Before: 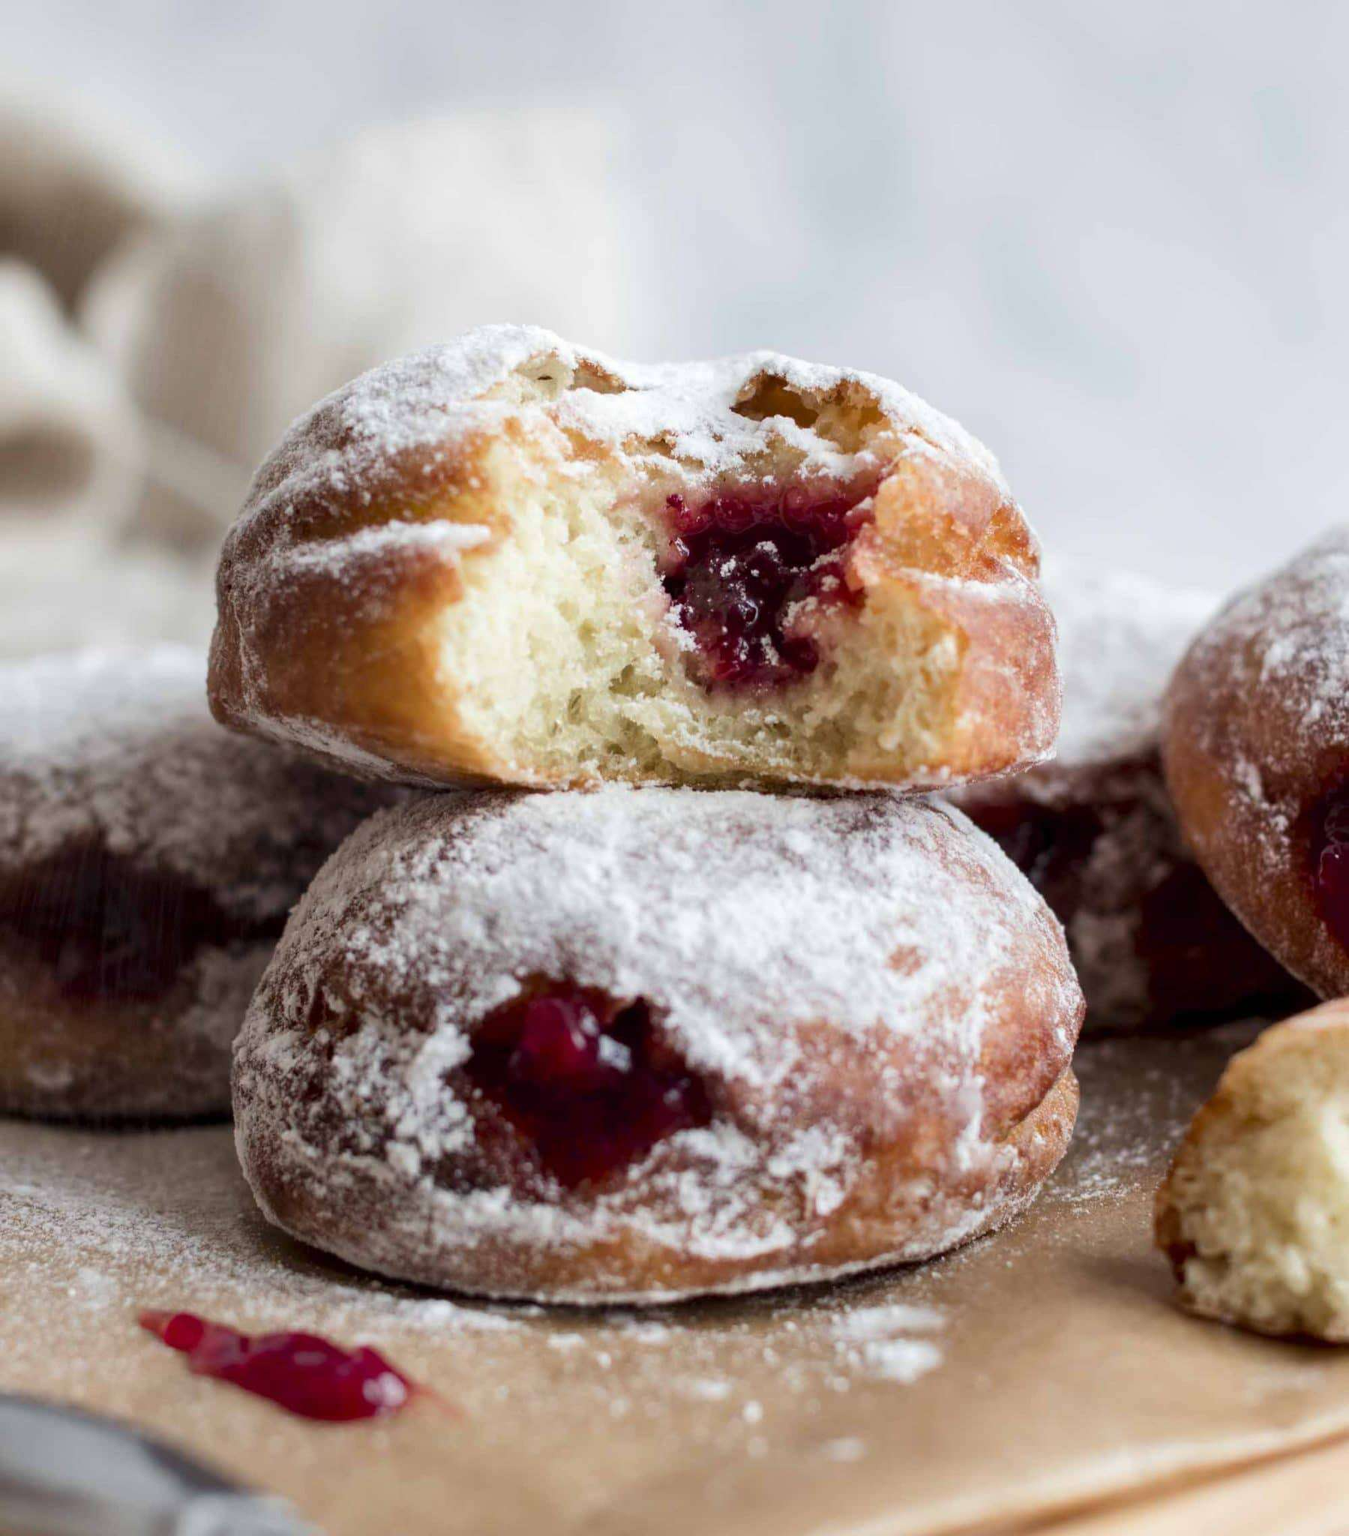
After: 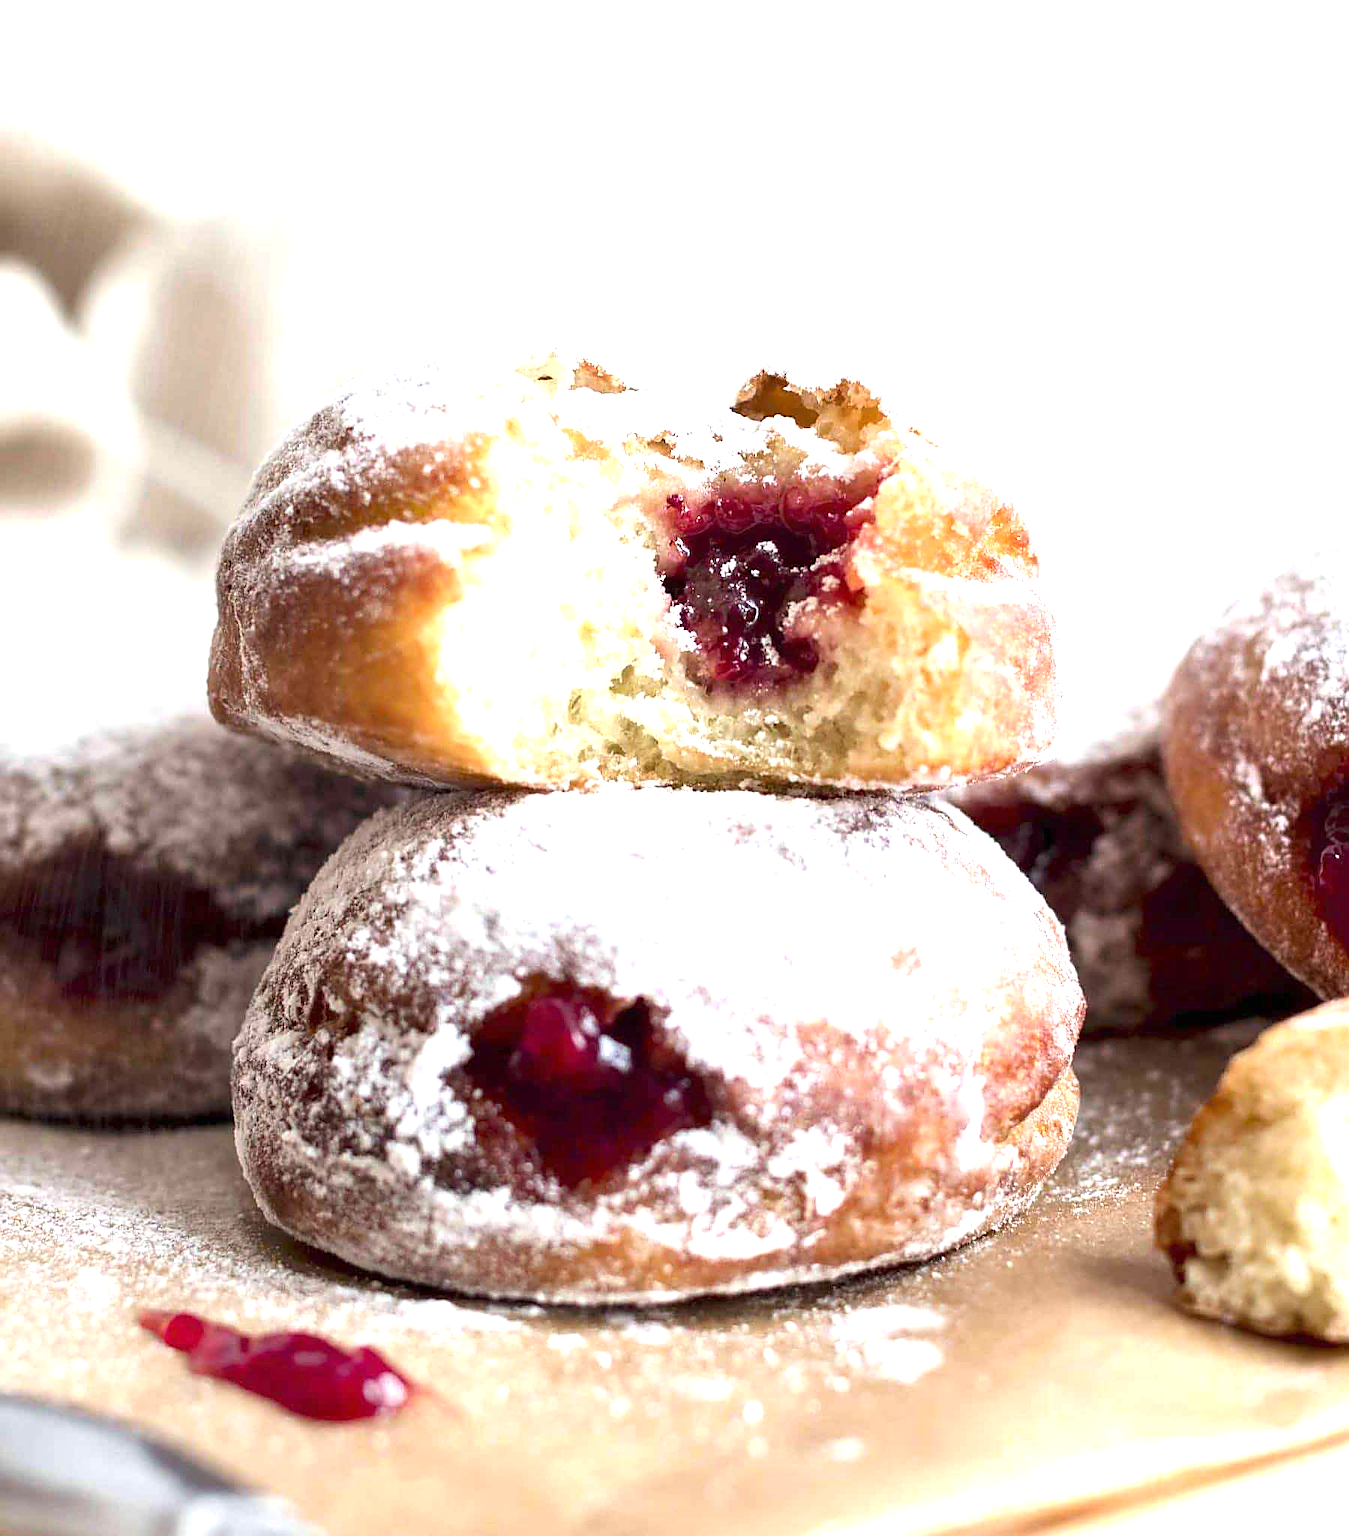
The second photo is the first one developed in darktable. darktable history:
exposure: exposure 1.207 EV, compensate highlight preservation false
sharpen: radius 1.402, amount 1.253, threshold 0.61
